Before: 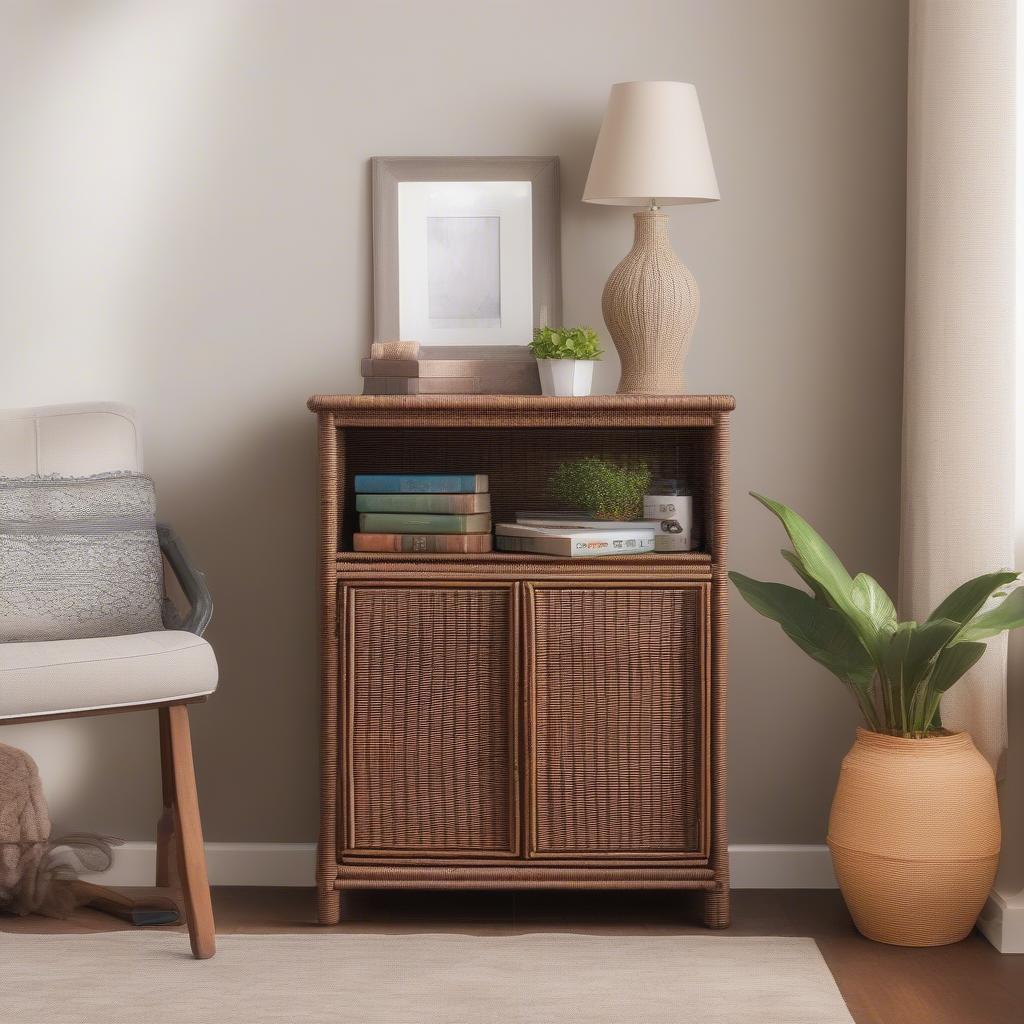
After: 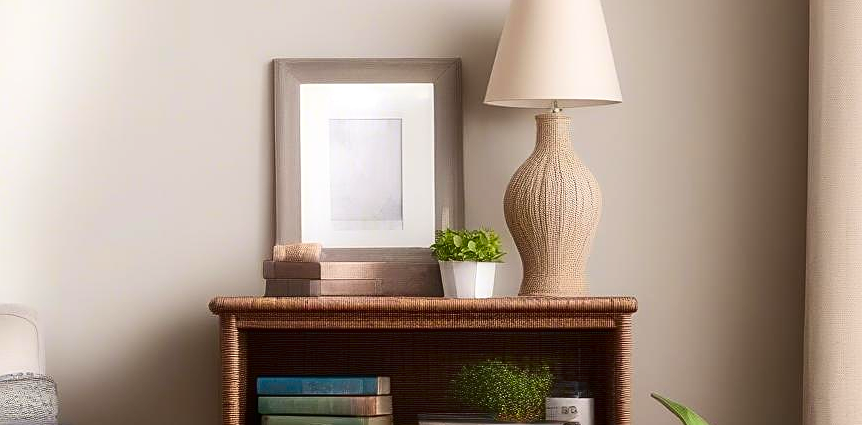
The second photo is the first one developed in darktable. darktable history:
crop and rotate: left 9.622%, top 9.624%, right 6.133%, bottom 48.82%
contrast brightness saturation: contrast 0.193, brightness -0.105, saturation 0.211
sharpen: on, module defaults
exposure: exposure 0.224 EV, compensate highlight preservation false
